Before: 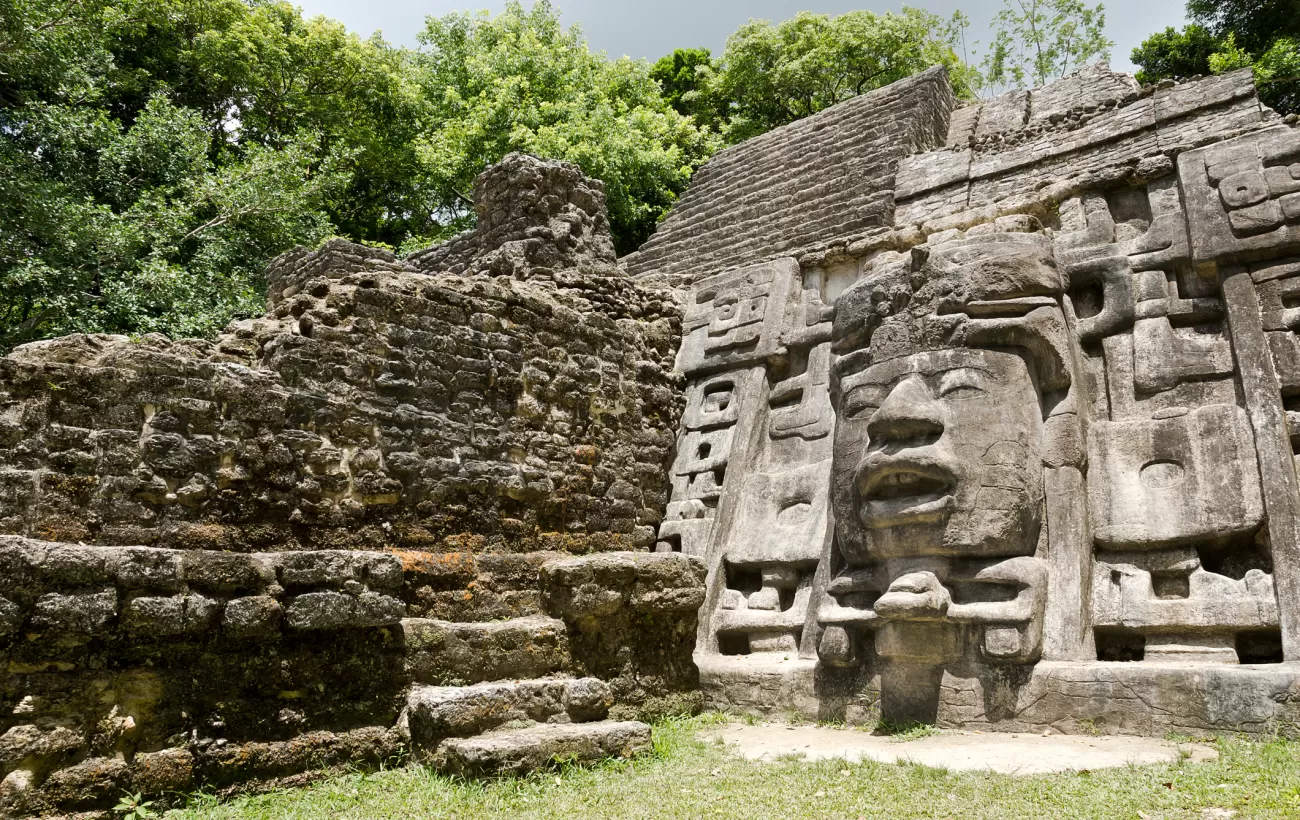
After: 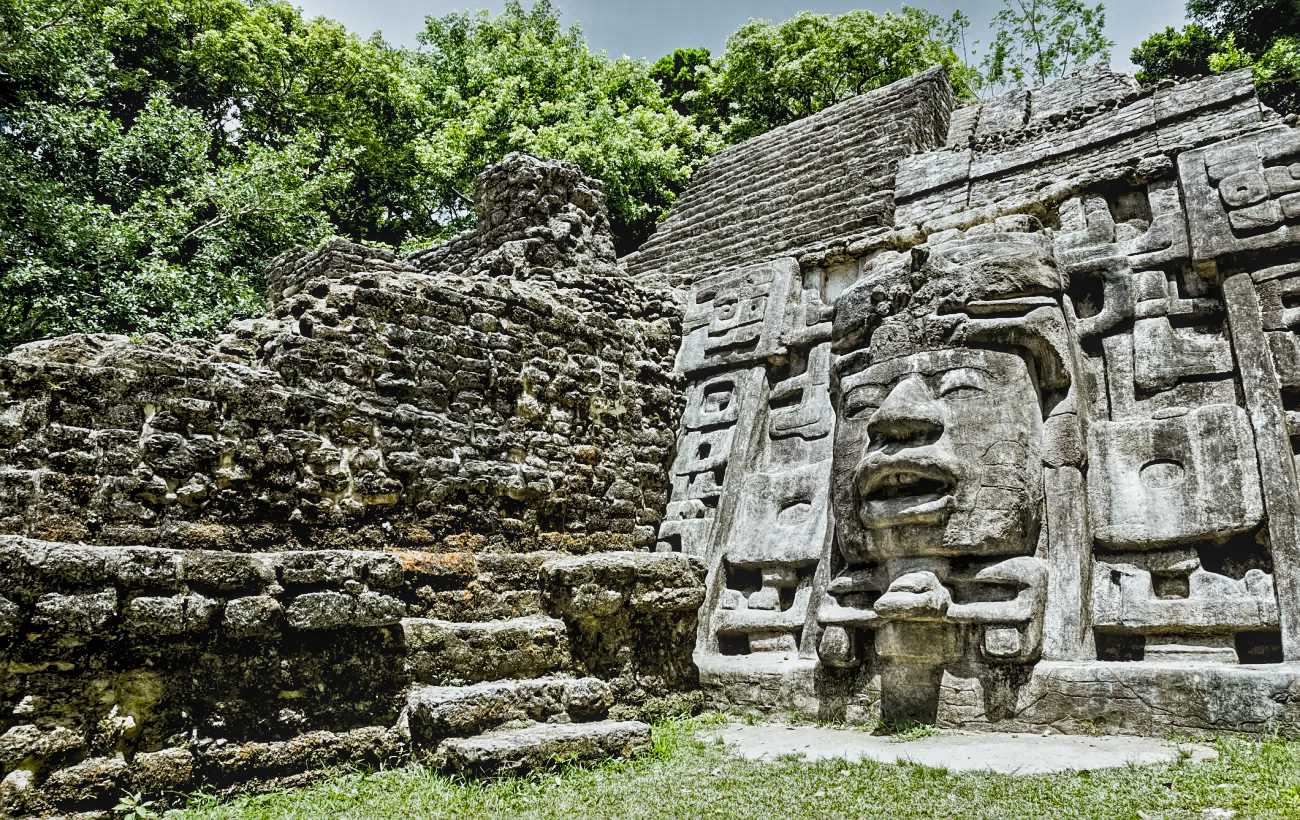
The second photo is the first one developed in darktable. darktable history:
sharpen: on, module defaults
local contrast: highlights 74%, shadows 55%, detail 176%, midtone range 0.207
sigmoid: contrast 1.22, skew 0.65
white balance: red 0.925, blue 1.046
shadows and highlights: shadows 24.5, highlights -78.15, soften with gaussian
color balance: output saturation 110%
contrast equalizer: y [[0.511, 0.558, 0.631, 0.632, 0.559, 0.512], [0.5 ×6], [0.5 ×6], [0 ×6], [0 ×6]]
